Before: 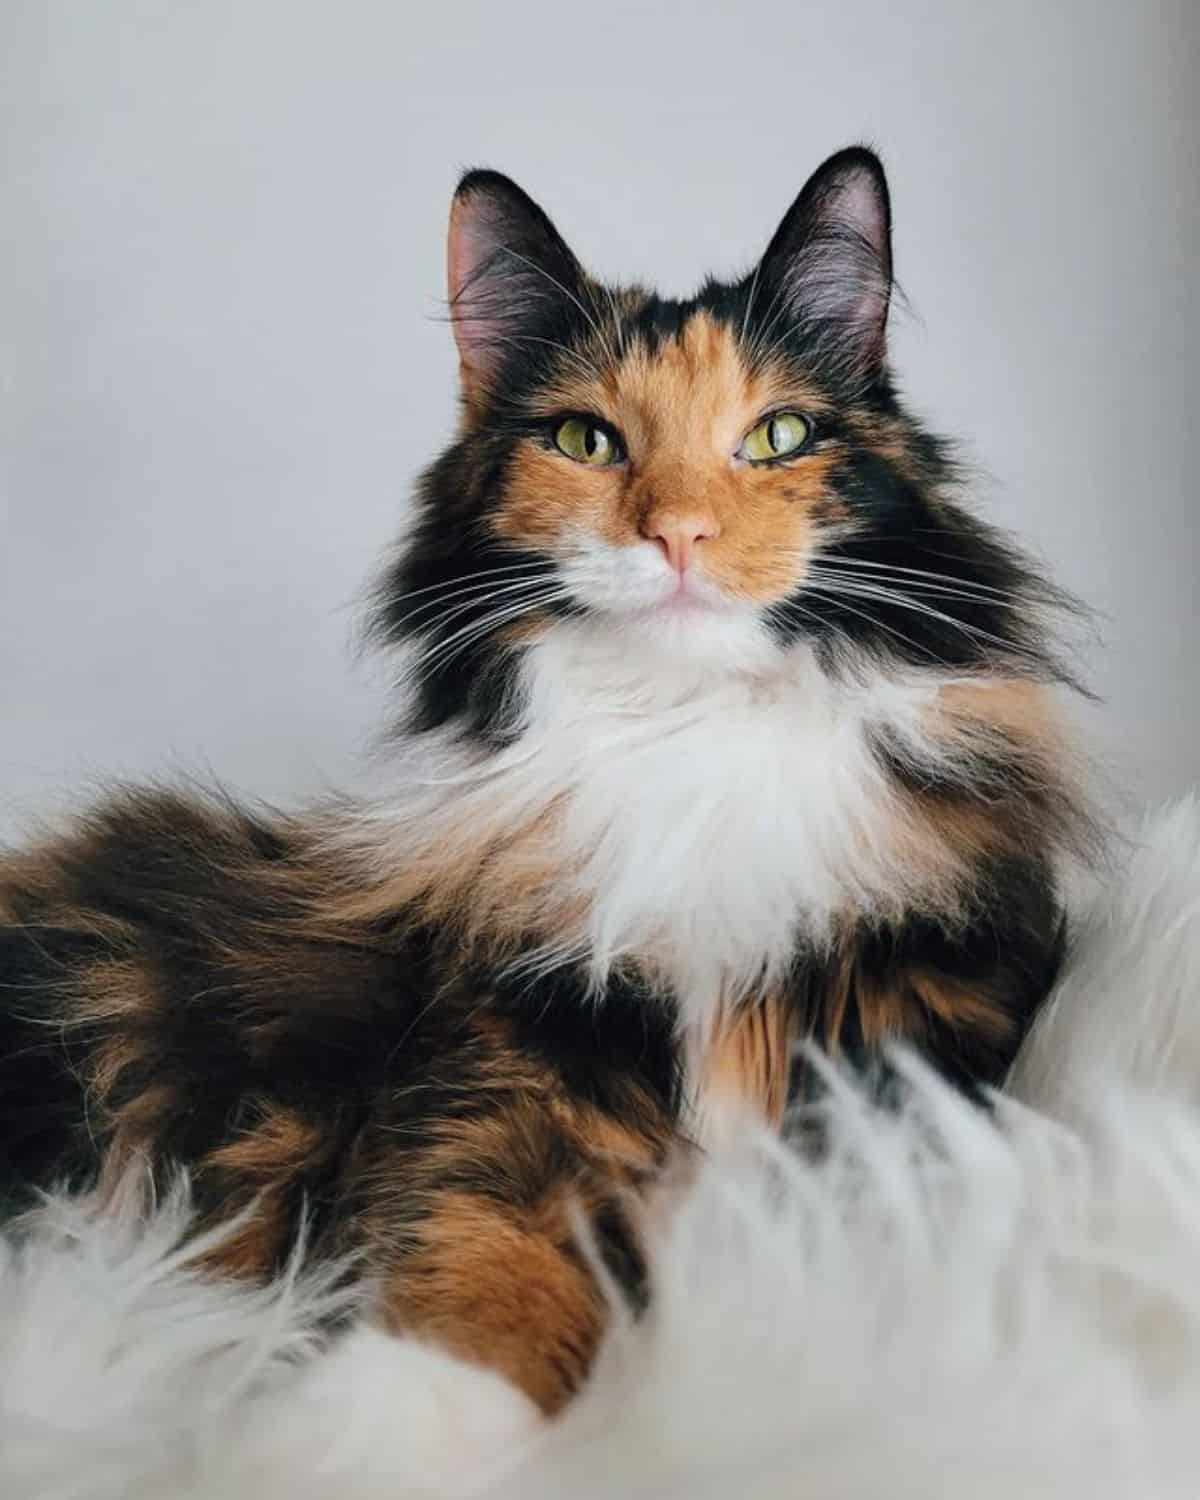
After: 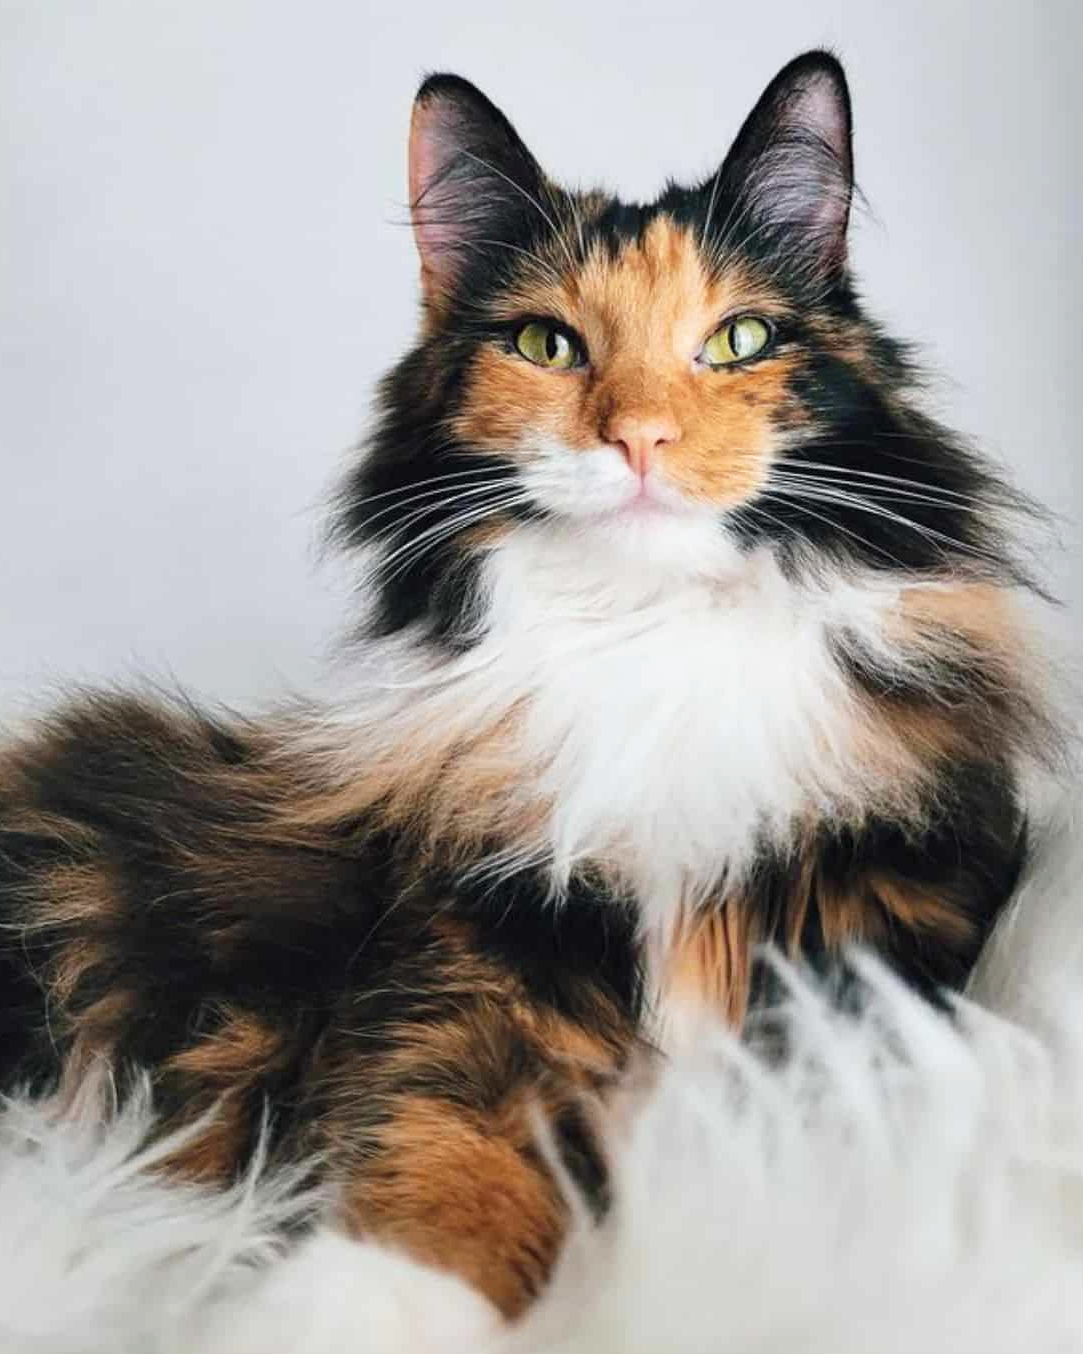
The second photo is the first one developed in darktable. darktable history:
crop: left 3.305%, top 6.436%, right 6.389%, bottom 3.258%
base curve: curves: ch0 [(0, 0) (0.688, 0.865) (1, 1)], preserve colors none
